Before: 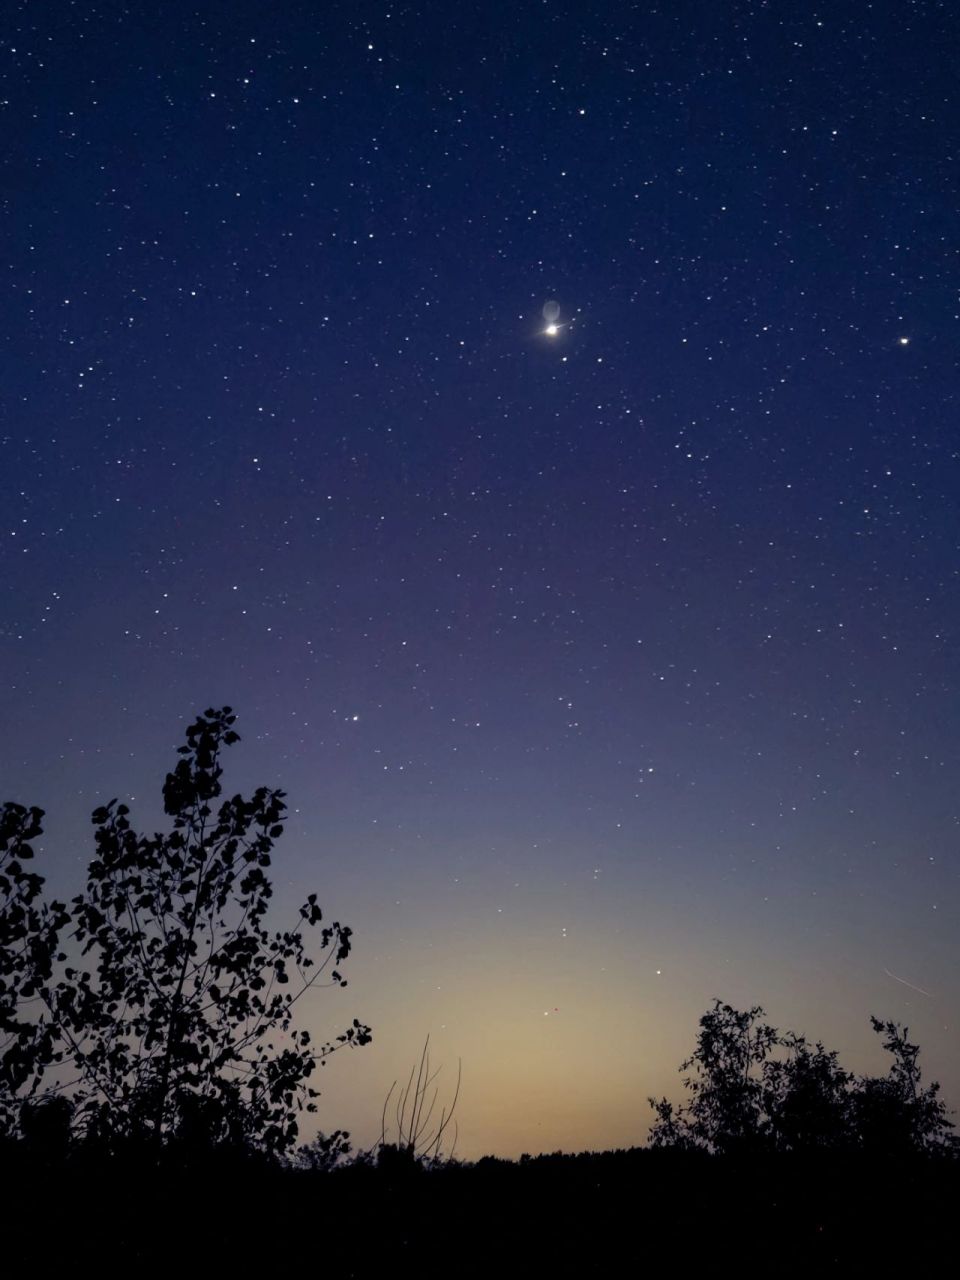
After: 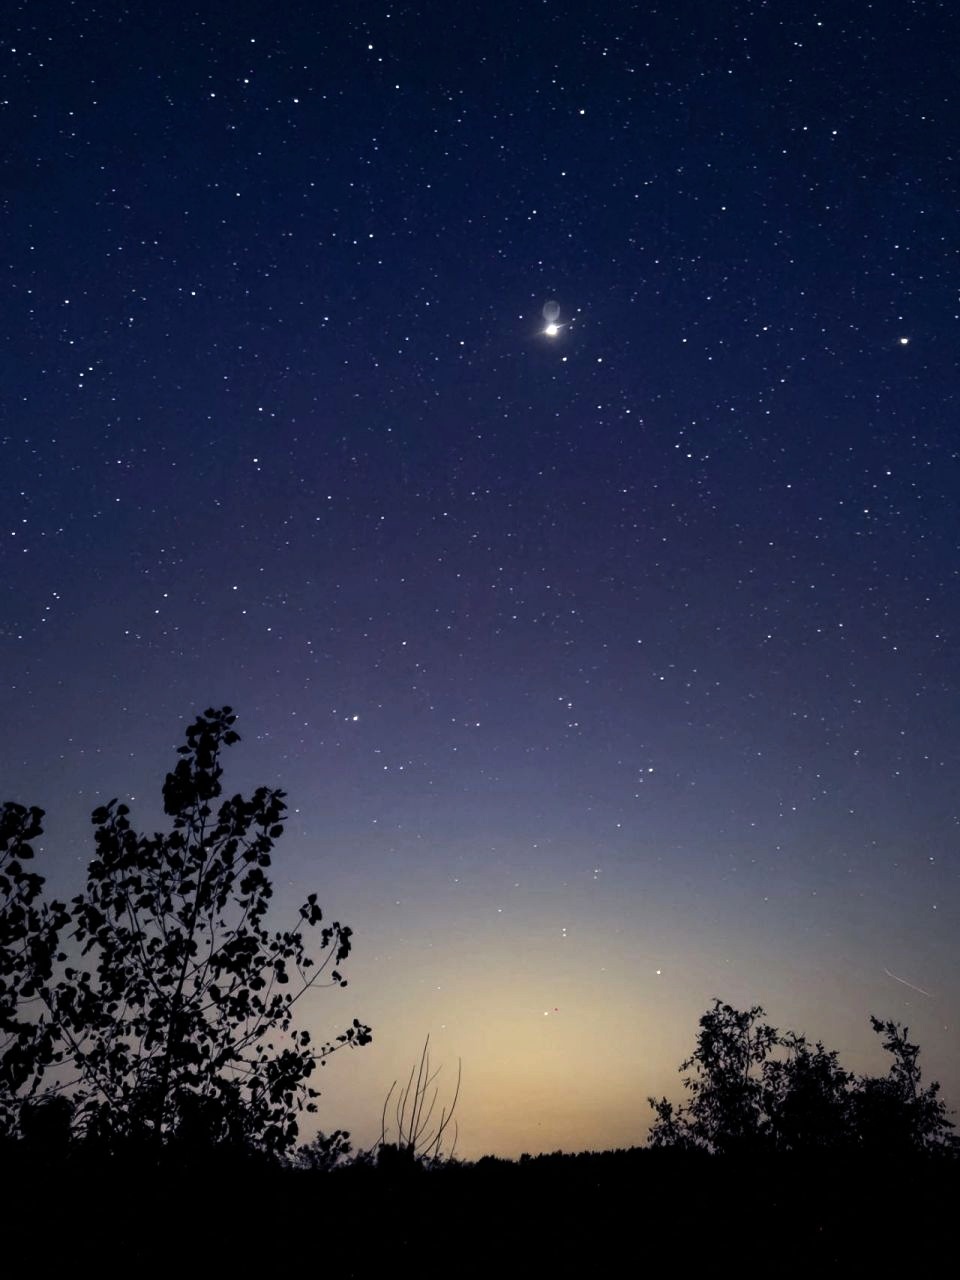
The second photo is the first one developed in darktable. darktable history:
tone equalizer: -8 EV -0.714 EV, -7 EV -0.703 EV, -6 EV -0.584 EV, -5 EV -0.421 EV, -3 EV 0.37 EV, -2 EV 0.6 EV, -1 EV 0.676 EV, +0 EV 0.767 EV, edges refinement/feathering 500, mask exposure compensation -1.57 EV, preserve details no
